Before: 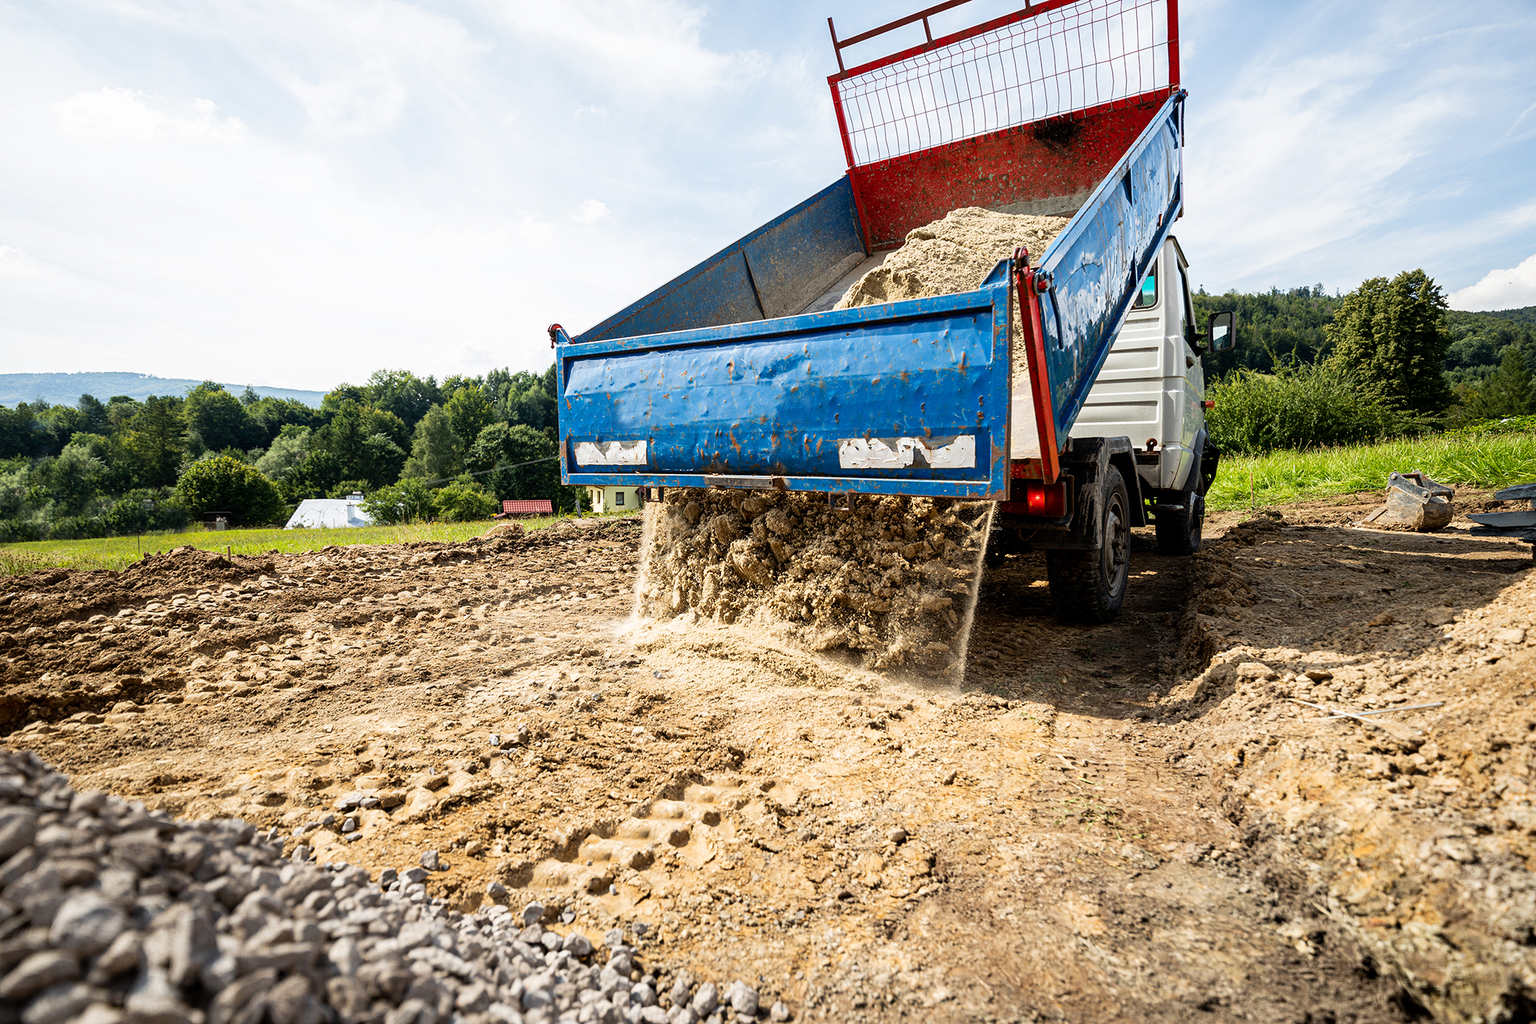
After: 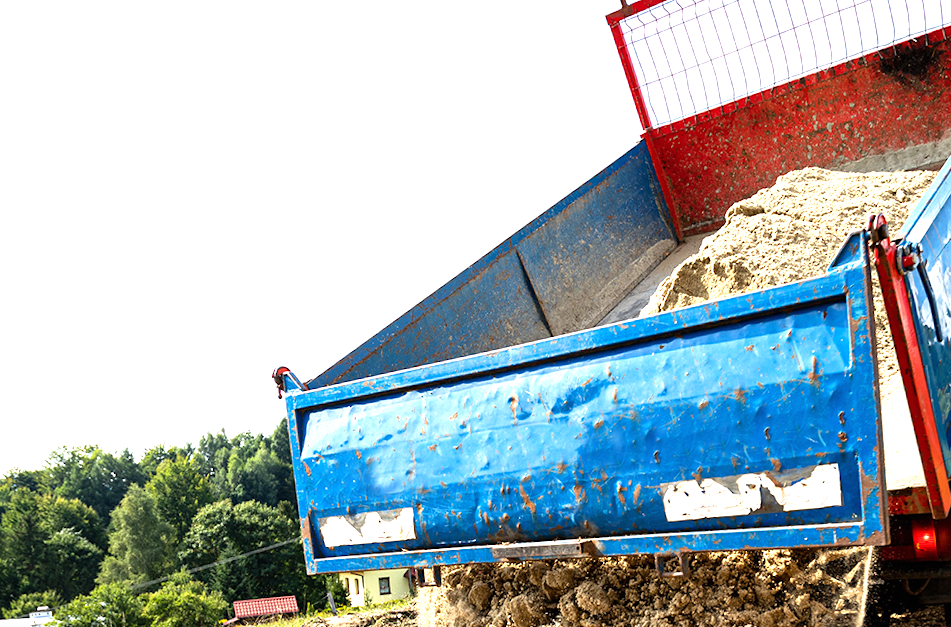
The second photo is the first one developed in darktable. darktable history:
rotate and perspective: rotation -5°, crop left 0.05, crop right 0.952, crop top 0.11, crop bottom 0.89
exposure: black level correction 0, exposure 0.877 EV, compensate exposure bias true, compensate highlight preservation false
crop: left 19.556%, right 30.401%, bottom 46.458%
